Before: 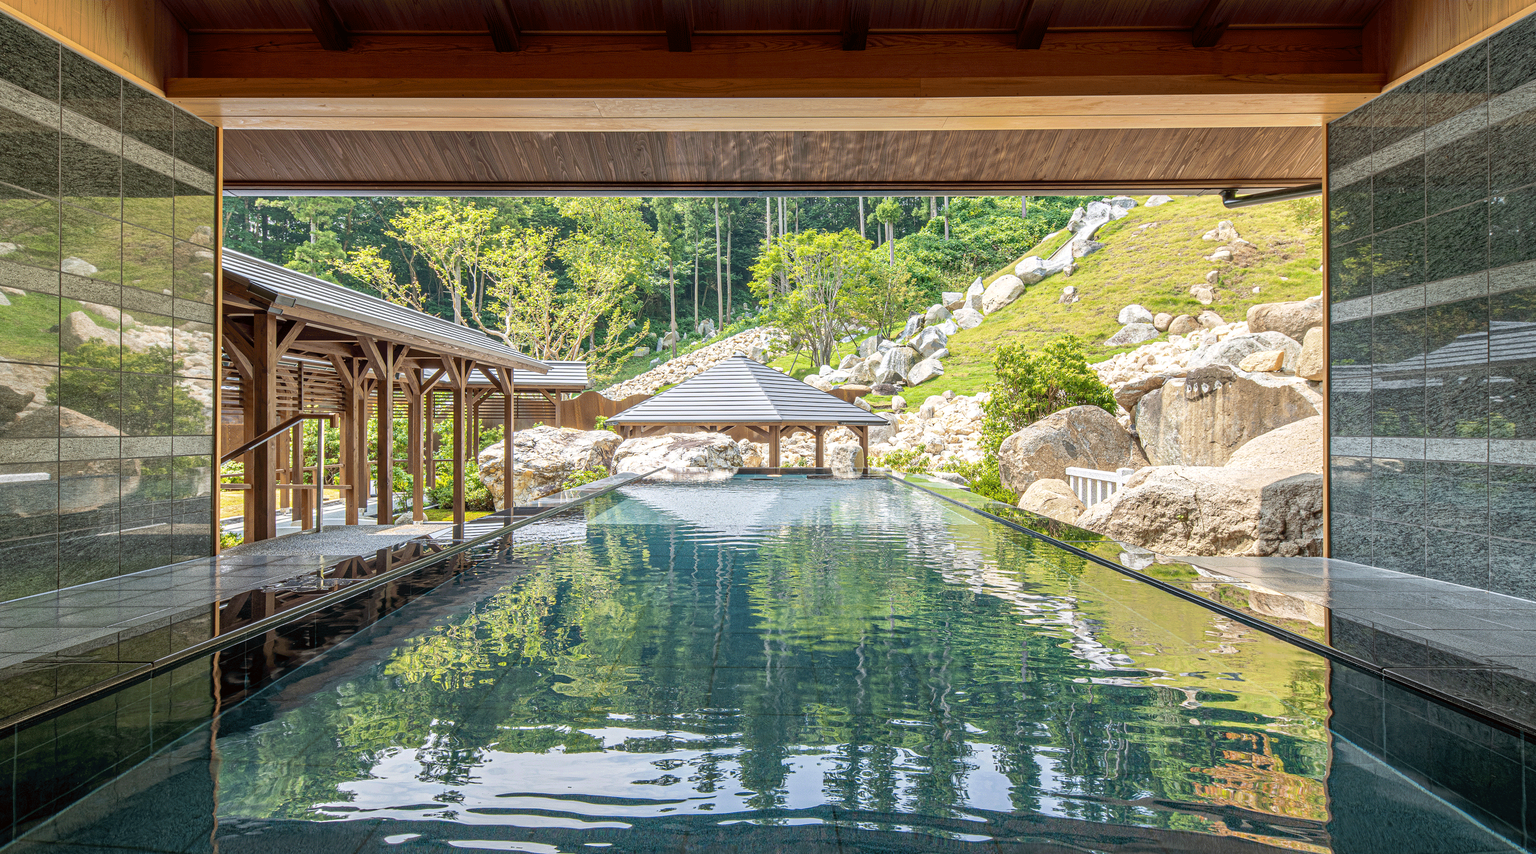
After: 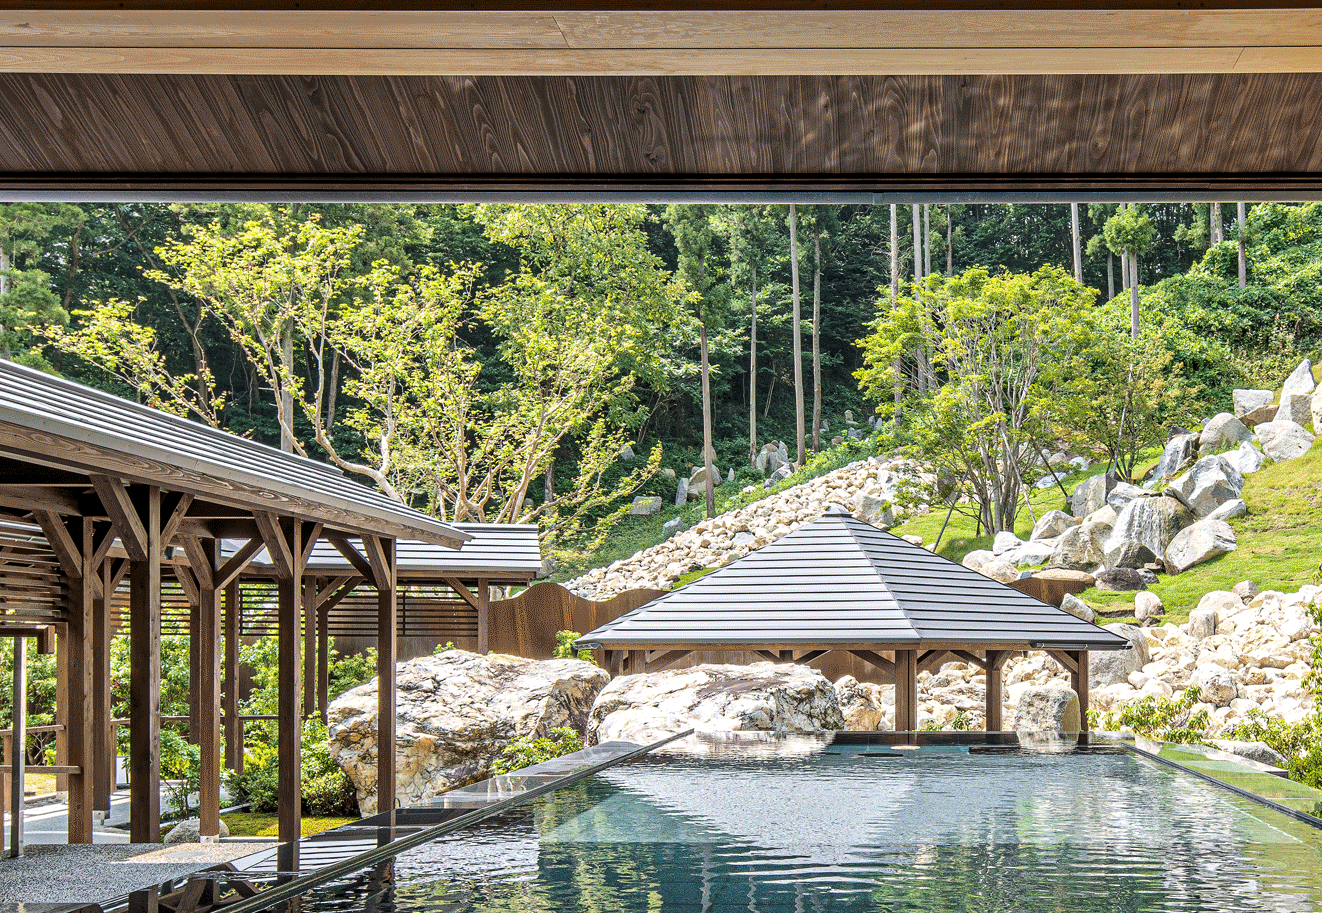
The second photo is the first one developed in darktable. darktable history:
levels: levels [0.116, 0.574, 1]
exposure: compensate highlight preservation false
crop: left 20.248%, top 10.86%, right 35.675%, bottom 34.321%
